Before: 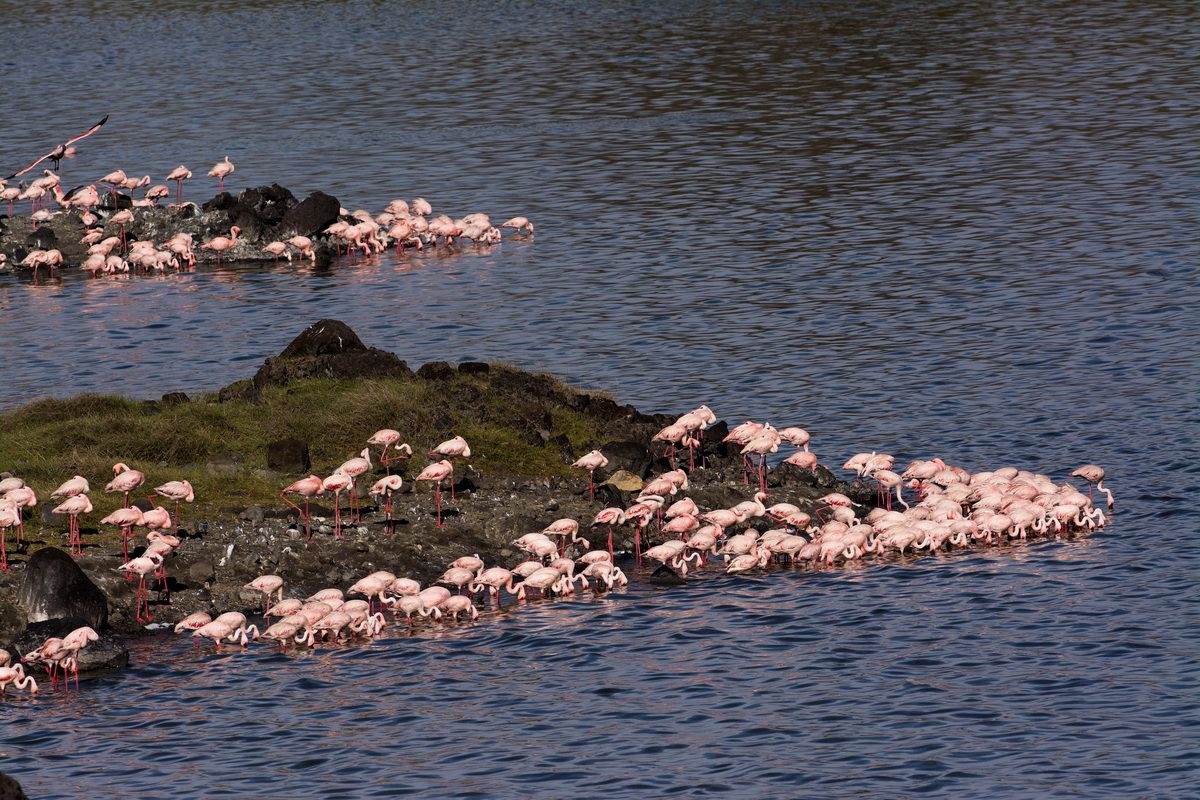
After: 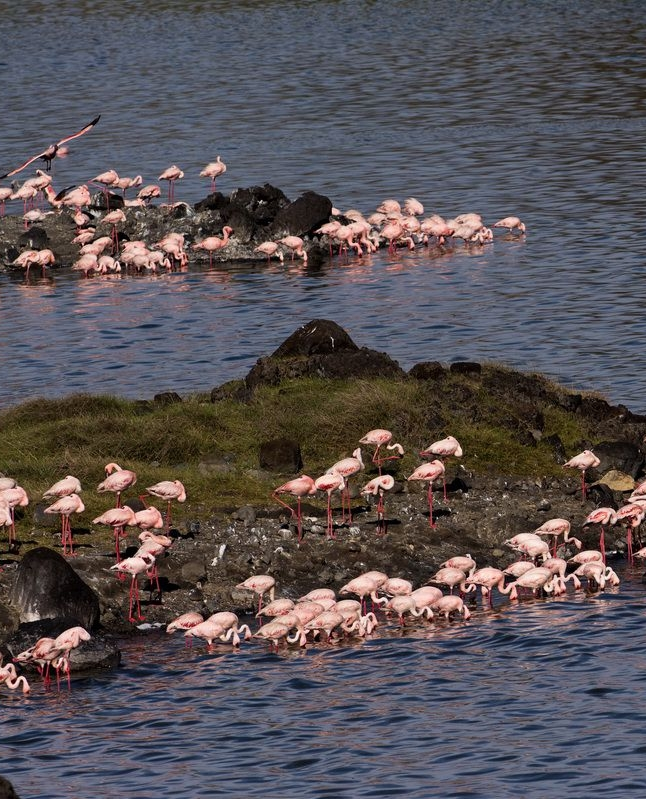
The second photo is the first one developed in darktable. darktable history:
crop: left 0.689%, right 45.472%, bottom 0.08%
